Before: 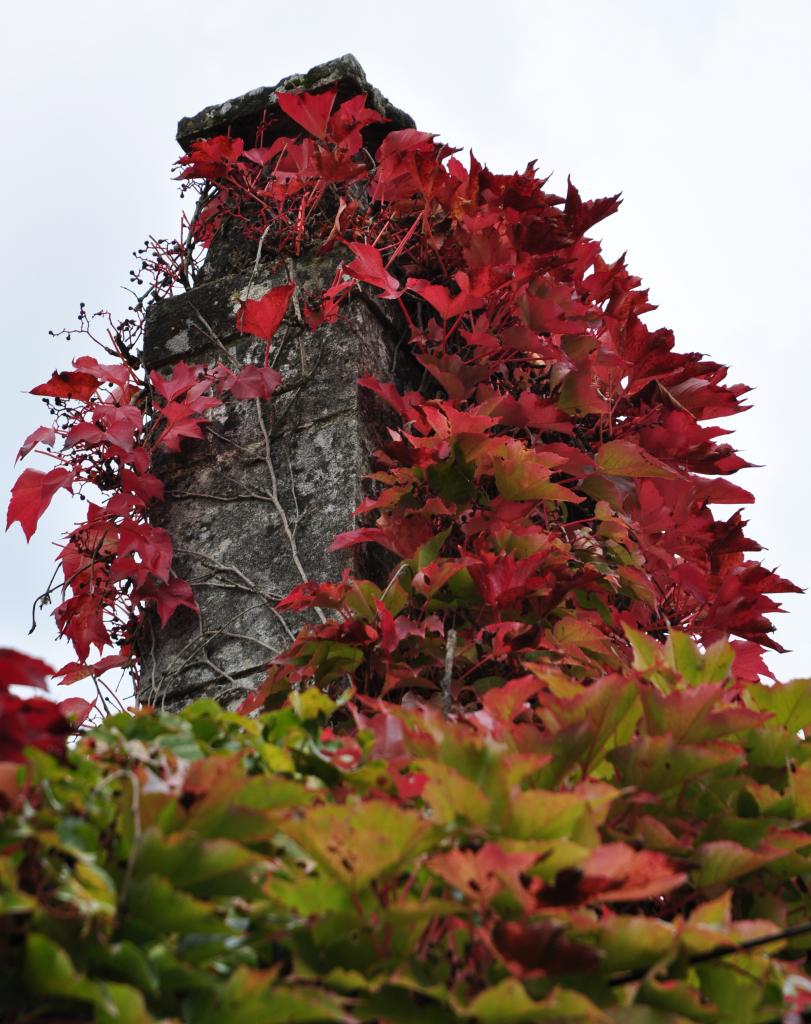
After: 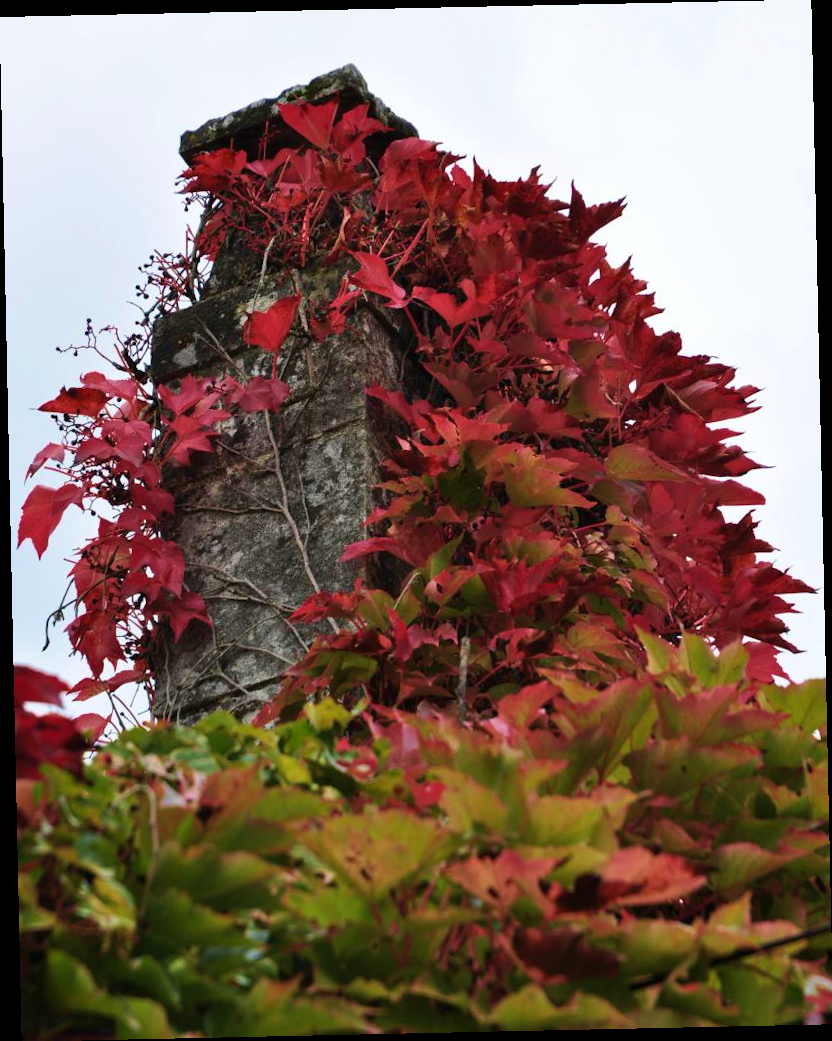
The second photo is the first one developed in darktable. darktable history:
rotate and perspective: rotation -1.24°, automatic cropping off
velvia: strength 56%
